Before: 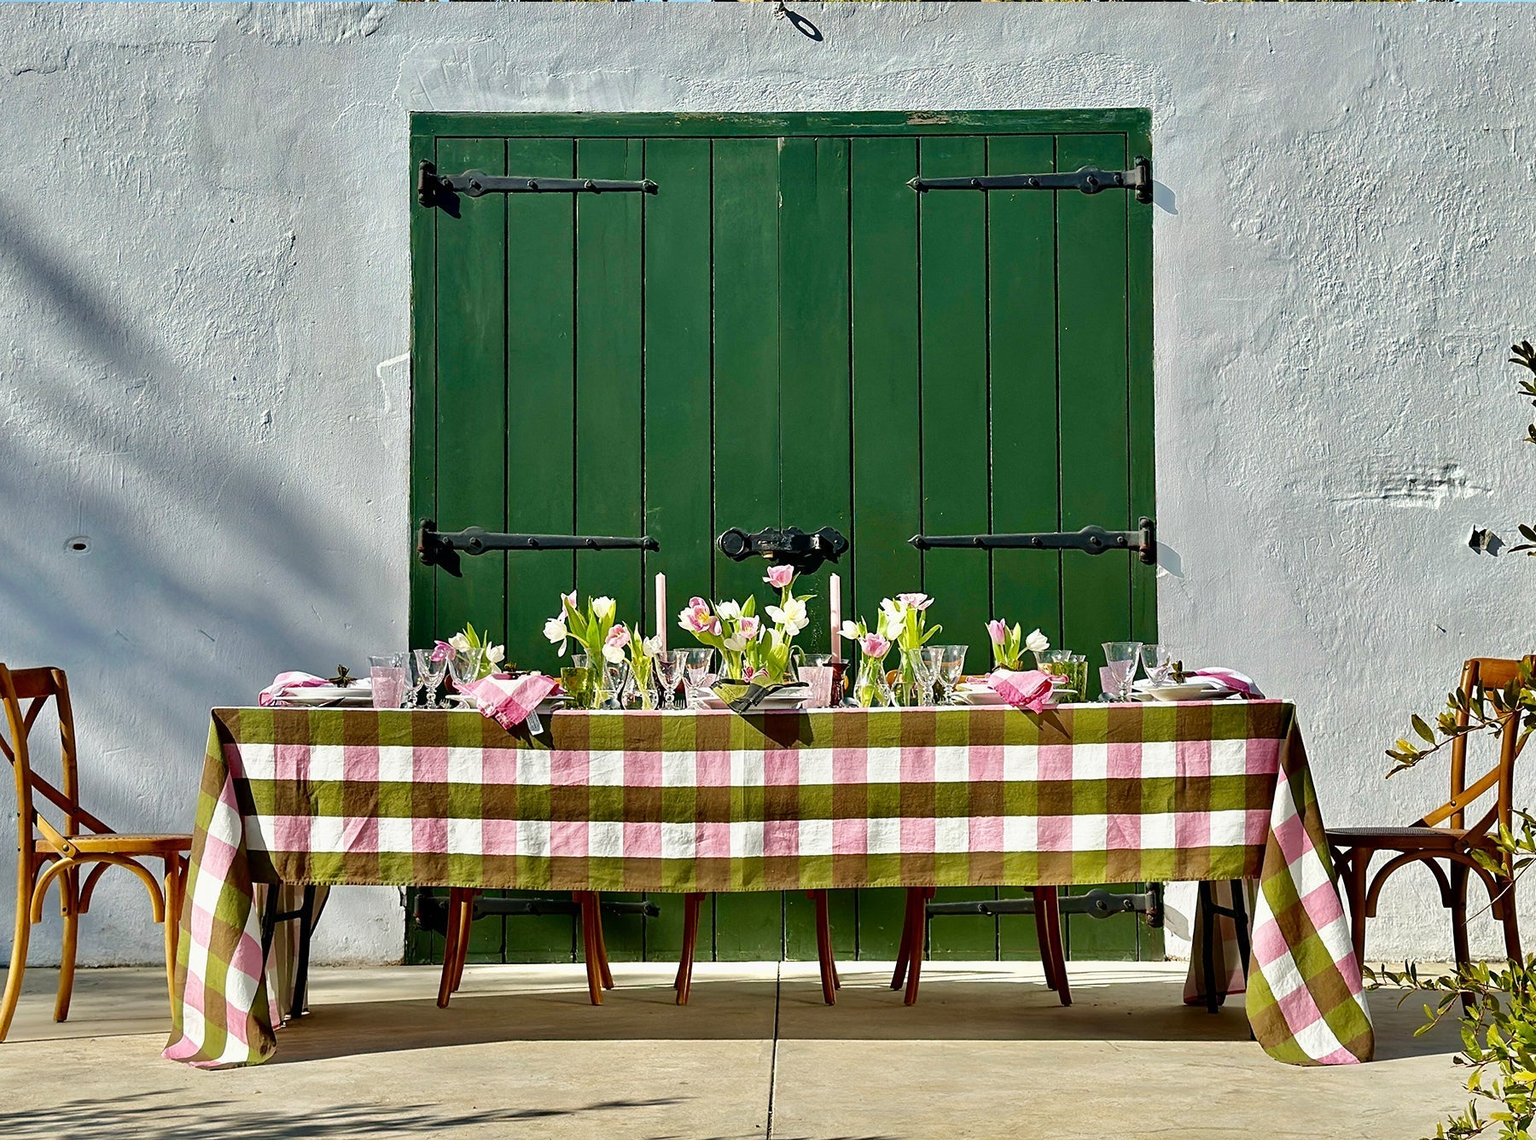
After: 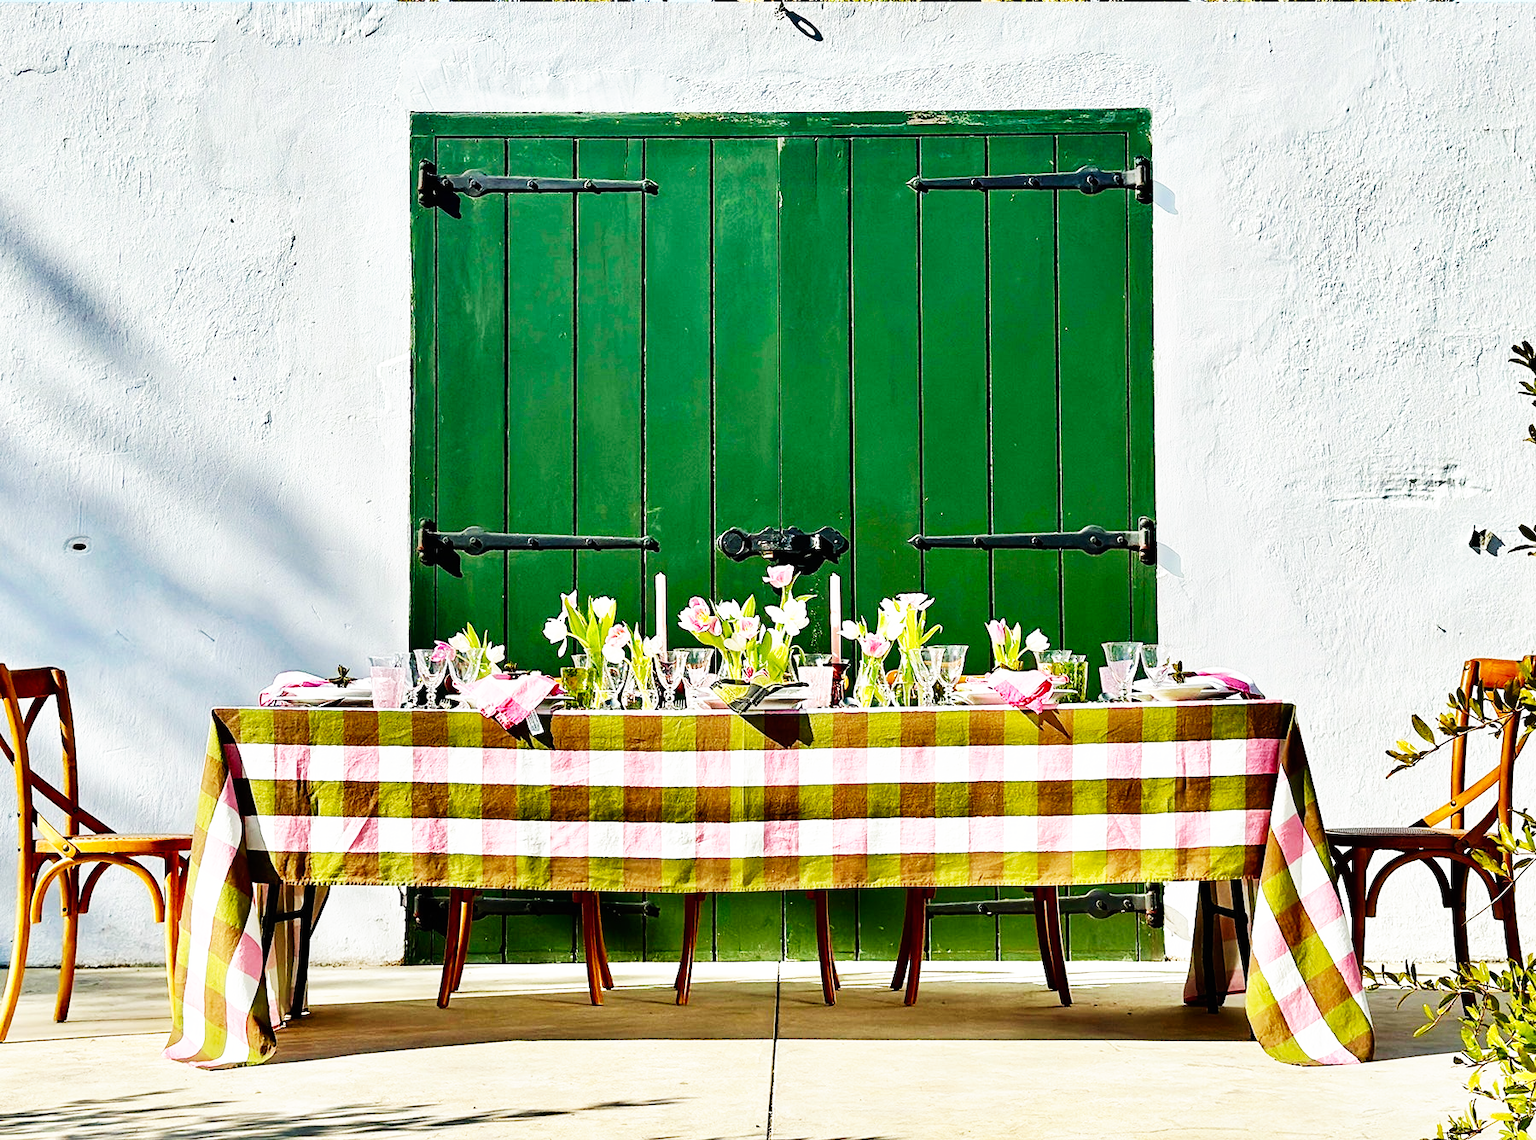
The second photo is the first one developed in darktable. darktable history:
base curve: curves: ch0 [(0, 0) (0.007, 0.004) (0.027, 0.03) (0.046, 0.07) (0.207, 0.54) (0.442, 0.872) (0.673, 0.972) (1, 1)], preserve colors none
white balance: emerald 1
